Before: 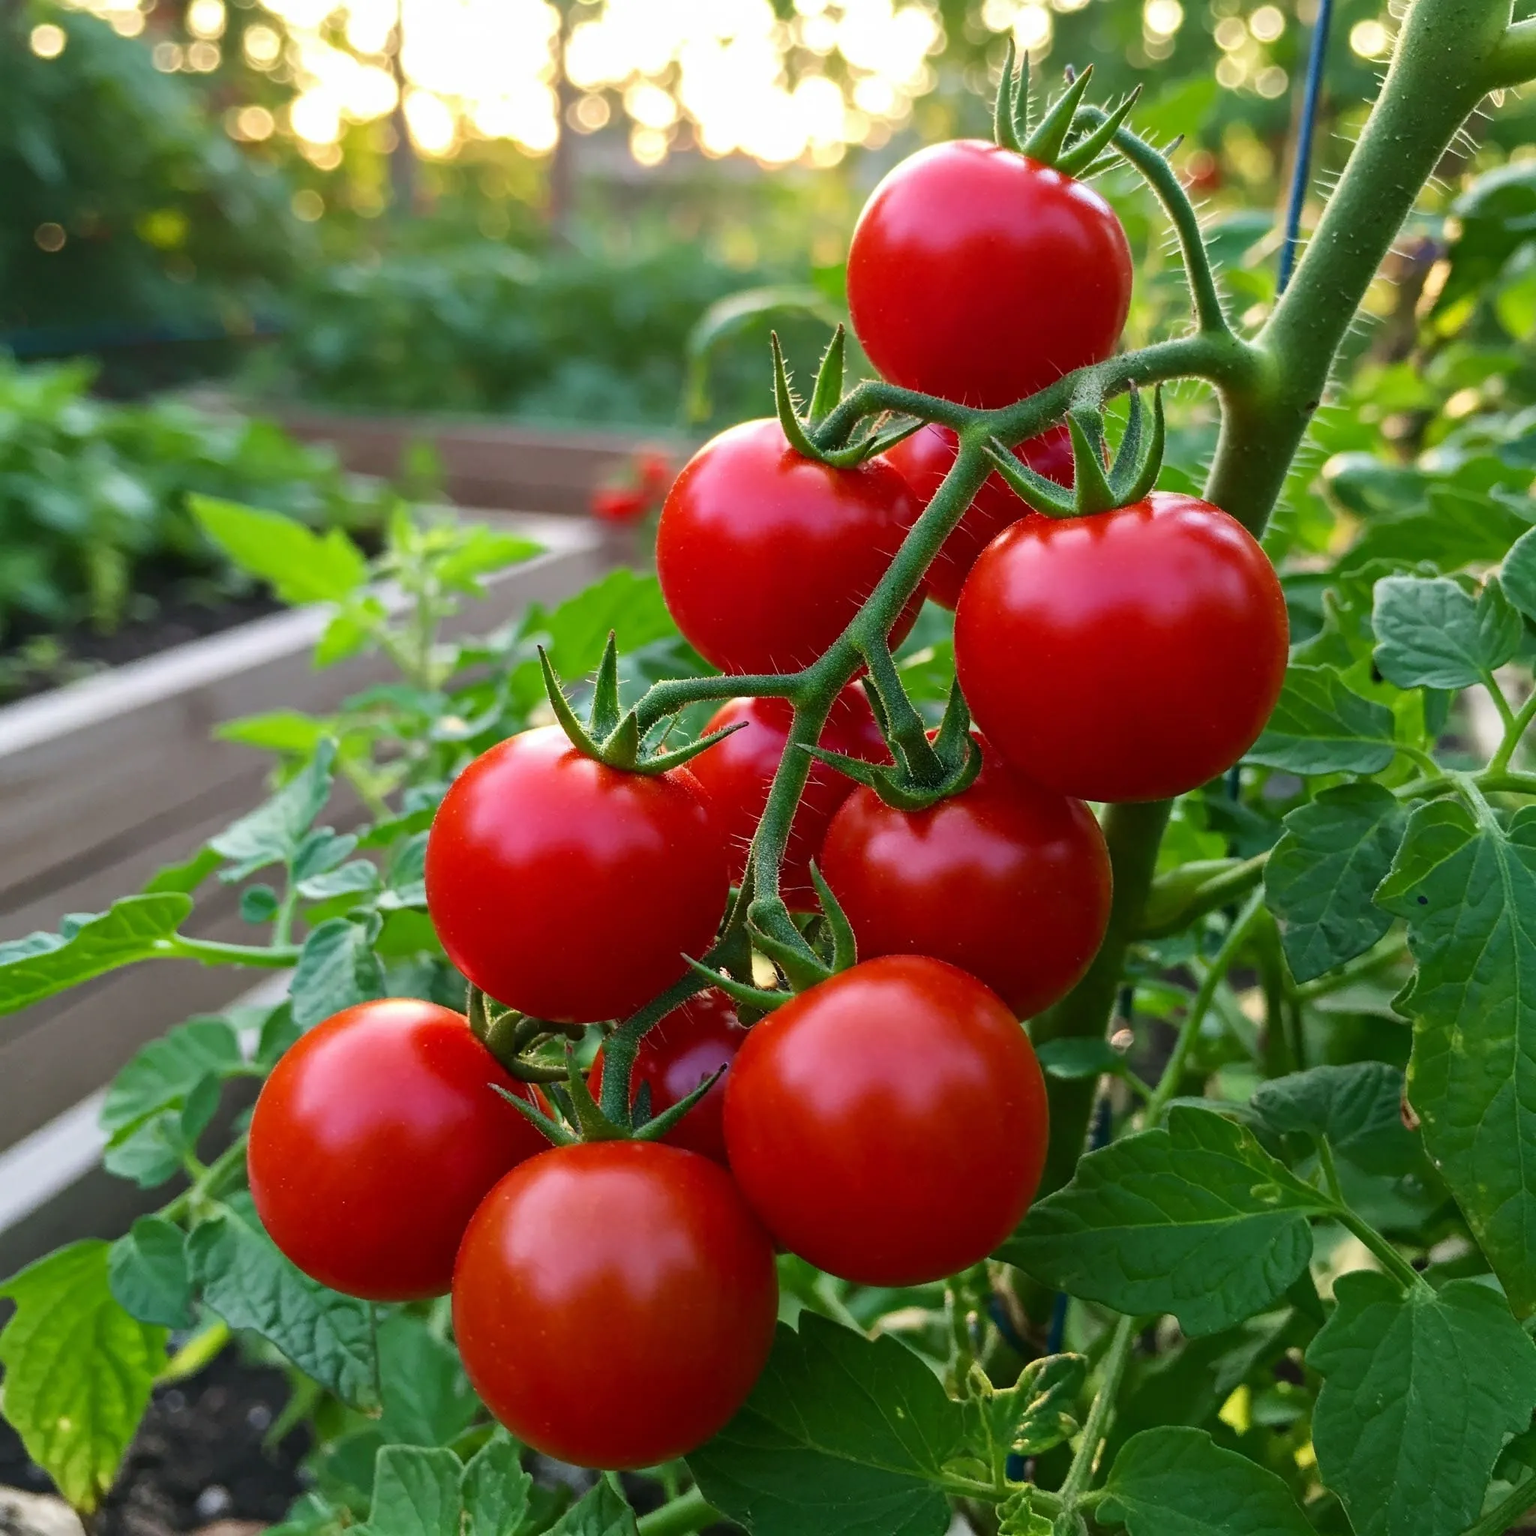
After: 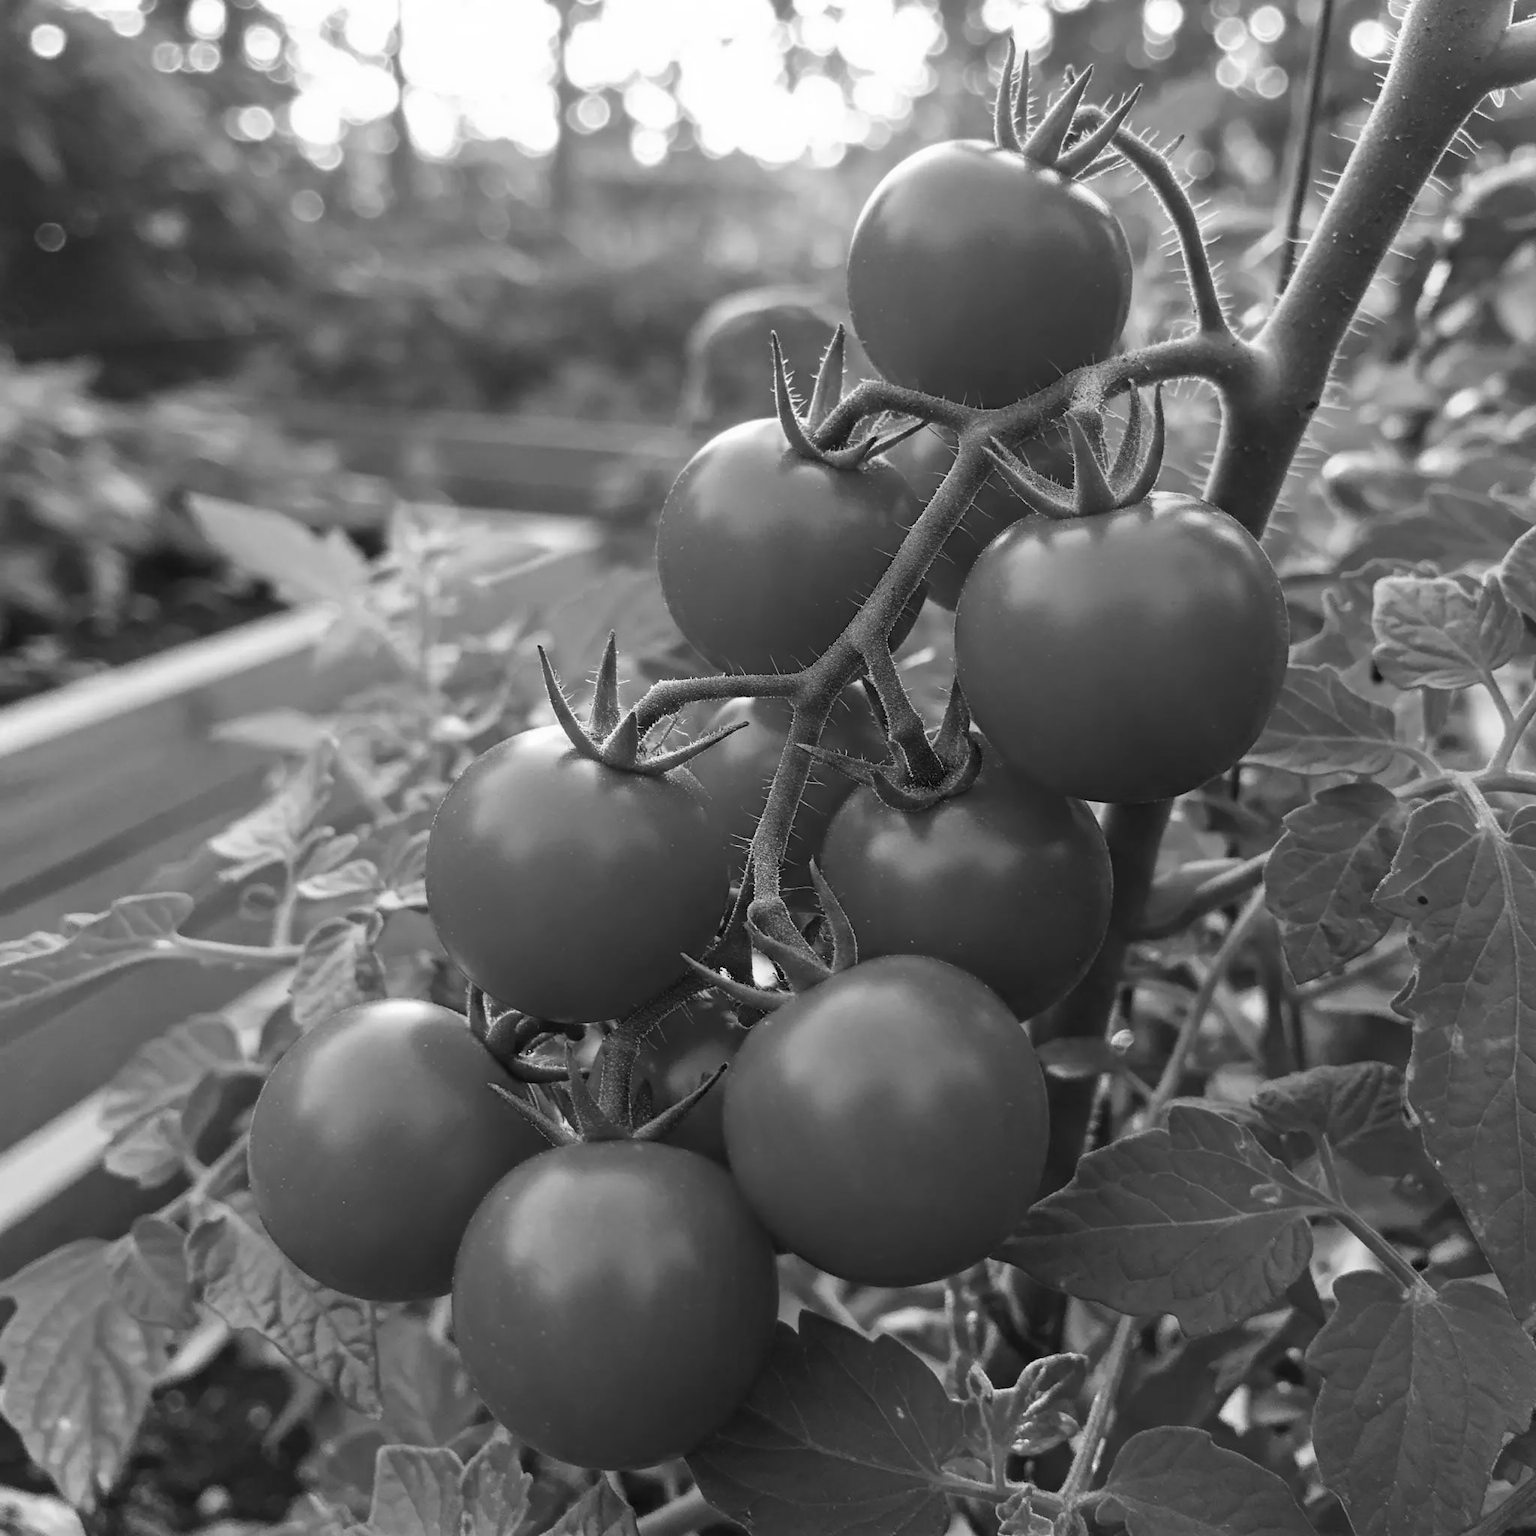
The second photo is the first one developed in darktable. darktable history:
monochrome: a 1.94, b -0.638
exposure: black level correction 0, compensate exposure bias true, compensate highlight preservation false
